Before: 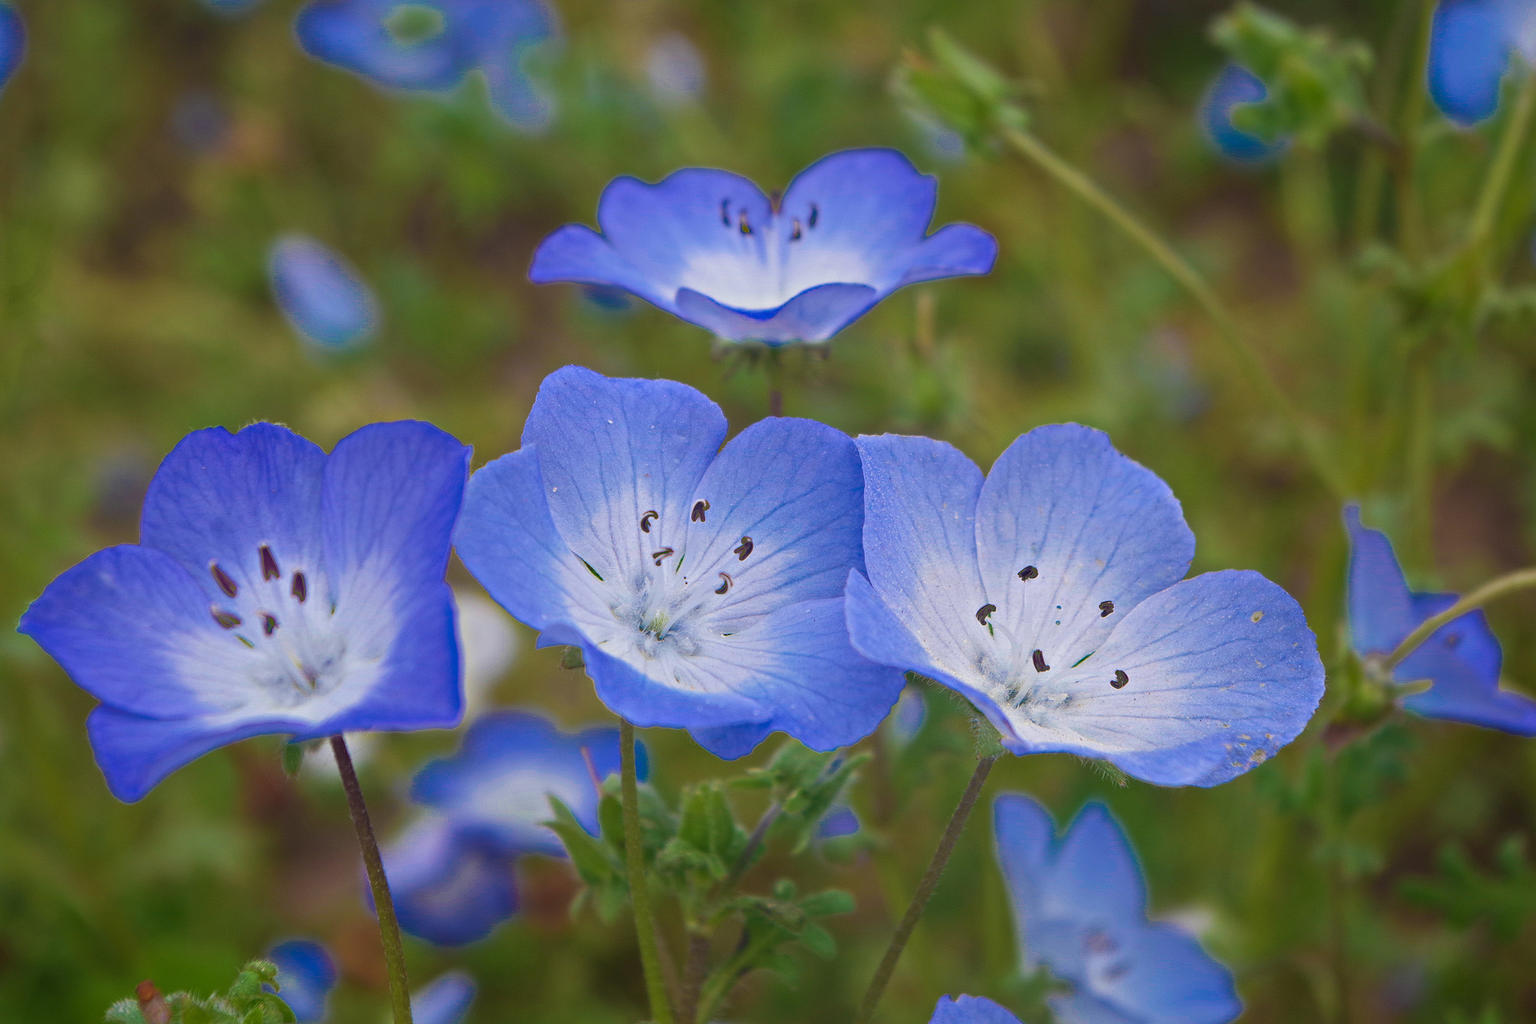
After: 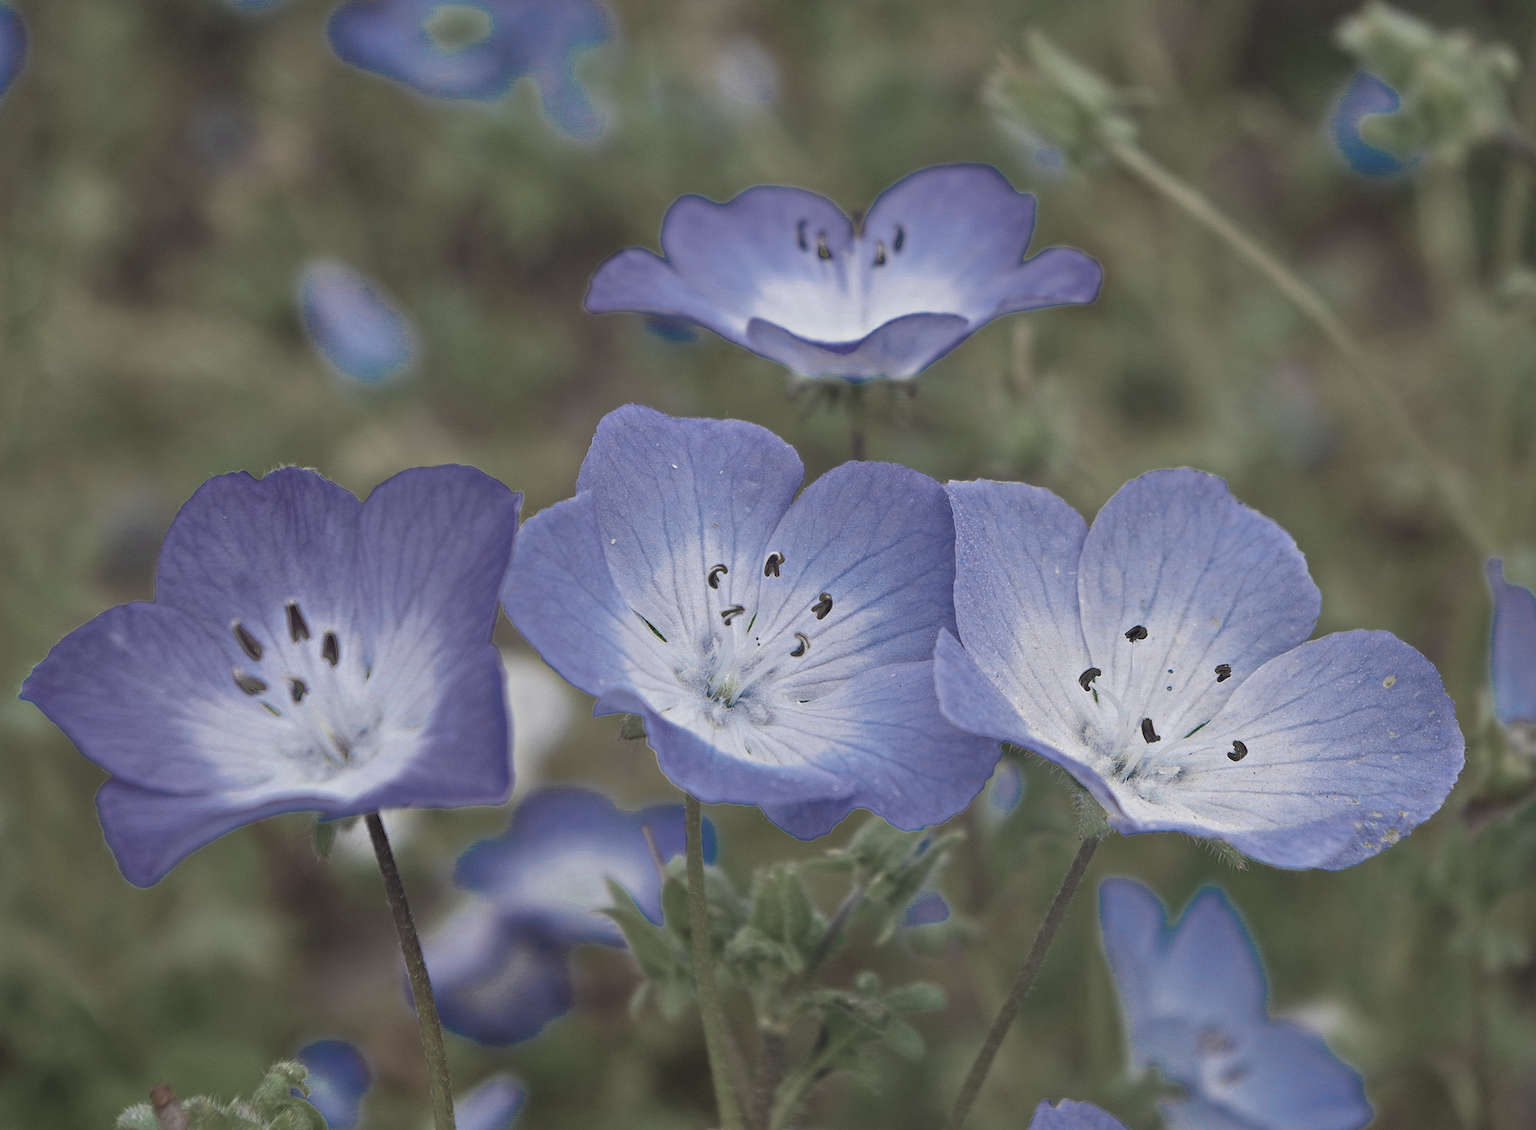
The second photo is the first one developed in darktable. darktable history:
crop: right 9.509%, bottom 0.031%
shadows and highlights: soften with gaussian
color zones: curves: ch1 [(0.238, 0.163) (0.476, 0.2) (0.733, 0.322) (0.848, 0.134)]
